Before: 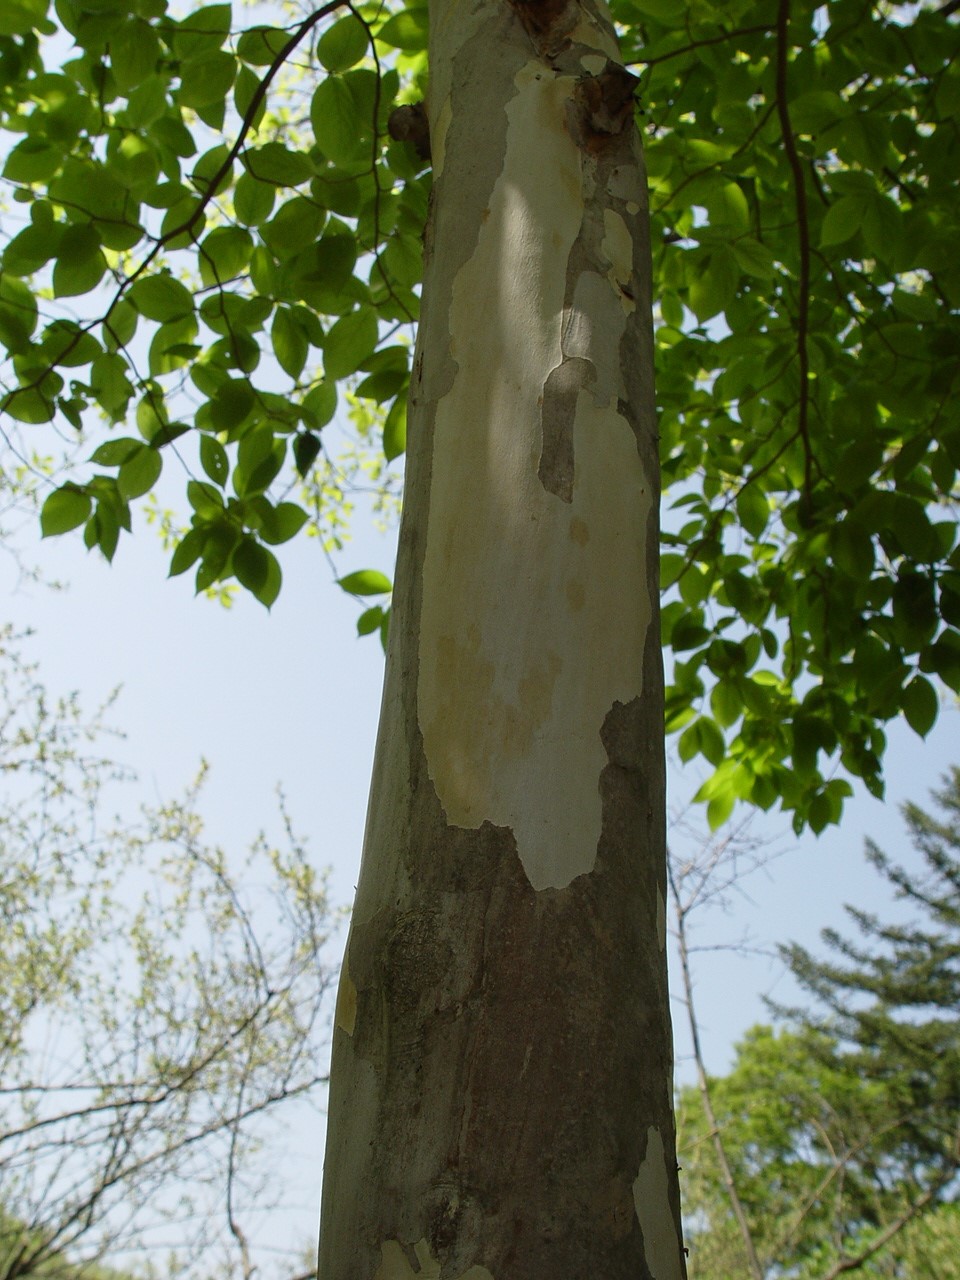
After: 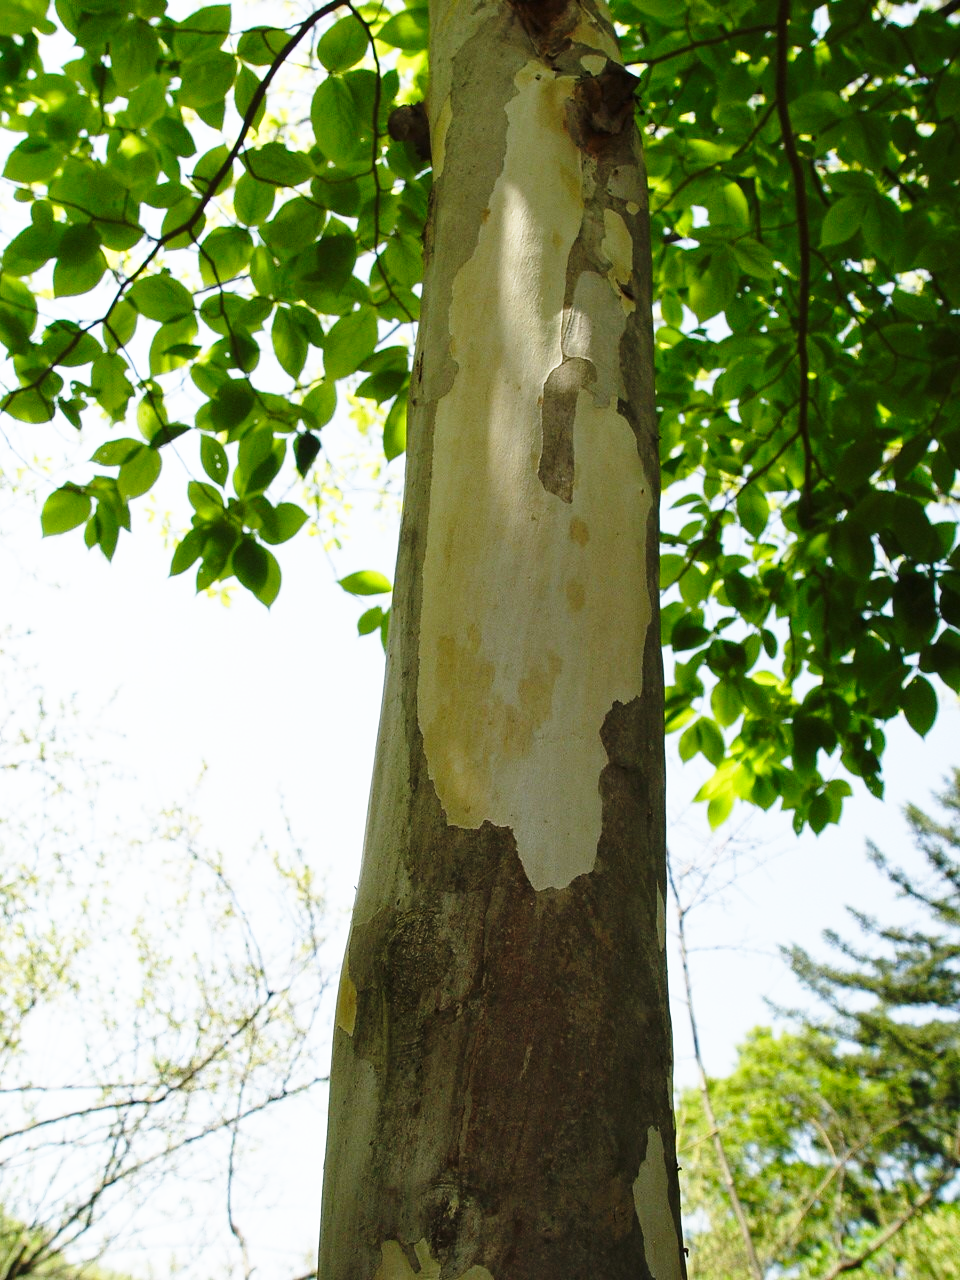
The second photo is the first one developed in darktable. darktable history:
base curve: curves: ch0 [(0, 0) (0.026, 0.03) (0.109, 0.232) (0.351, 0.748) (0.669, 0.968) (1, 1)], preserve colors none
tone equalizer: on, module defaults
